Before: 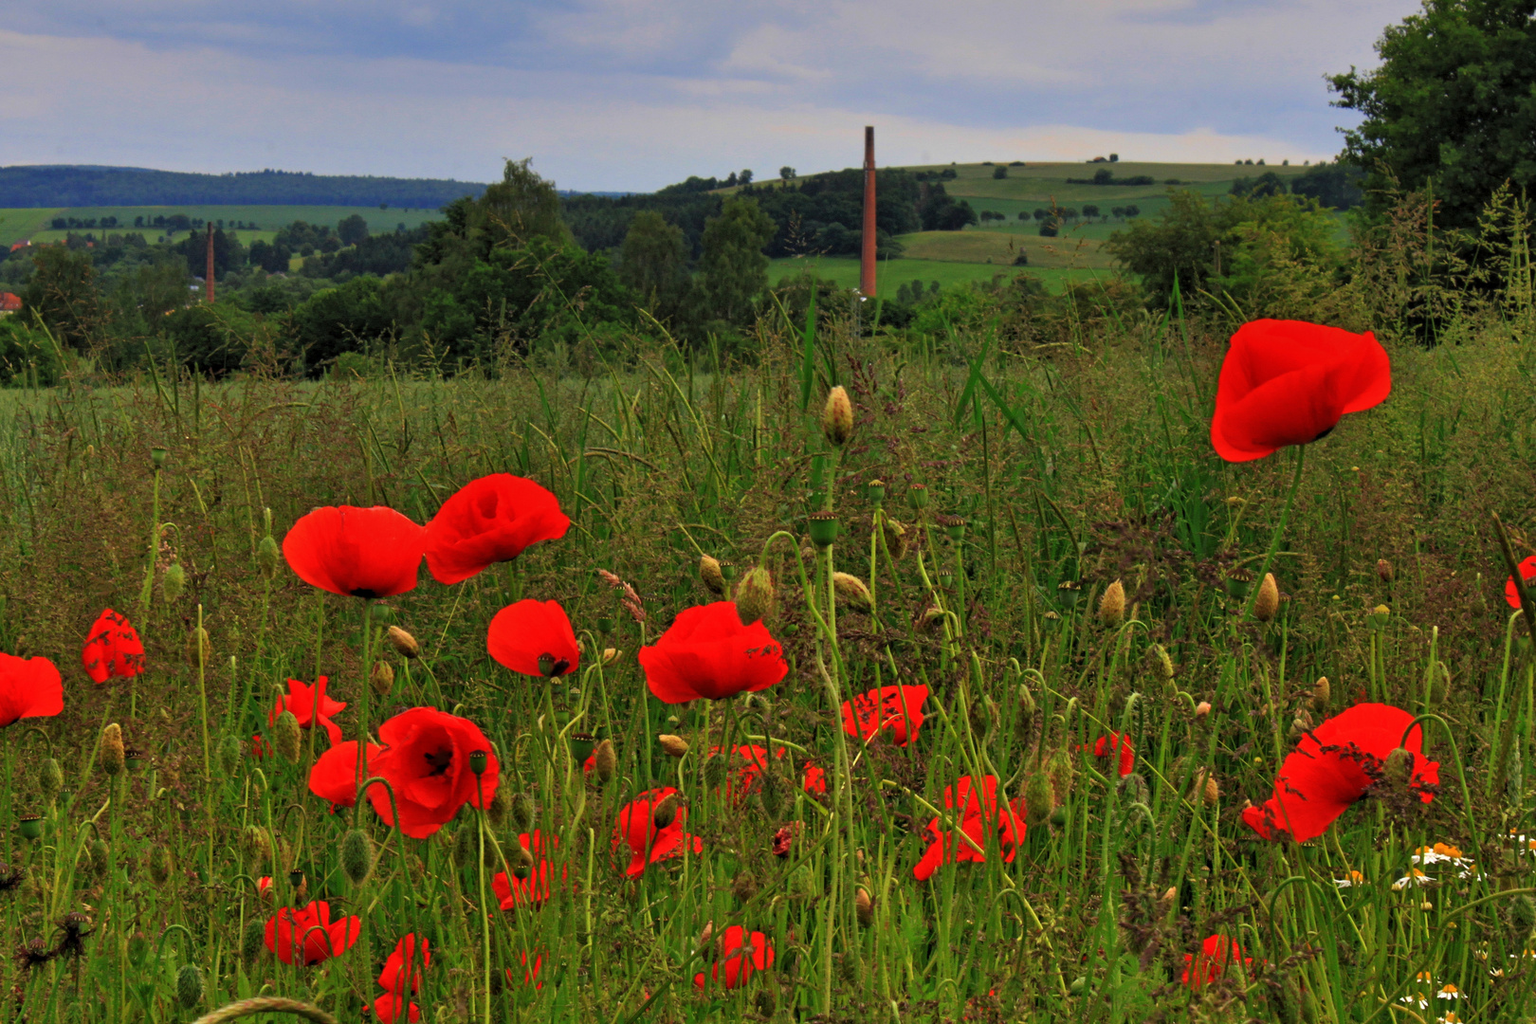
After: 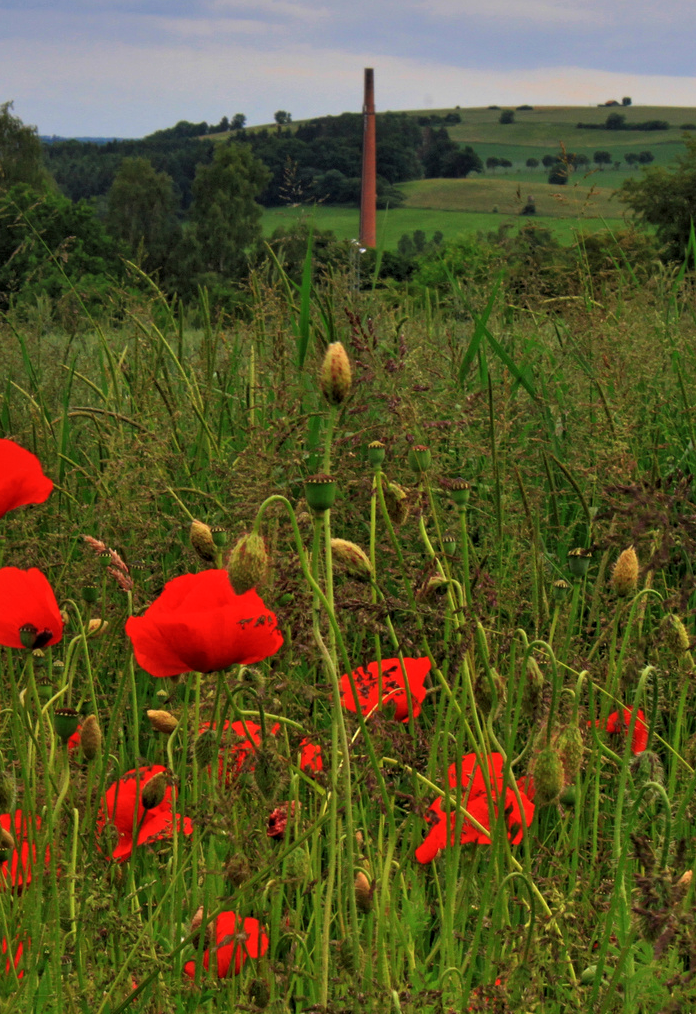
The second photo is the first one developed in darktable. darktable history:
crop: left 33.888%, top 6.071%, right 23.118%
local contrast: highlights 101%, shadows 98%, detail 119%, midtone range 0.2
